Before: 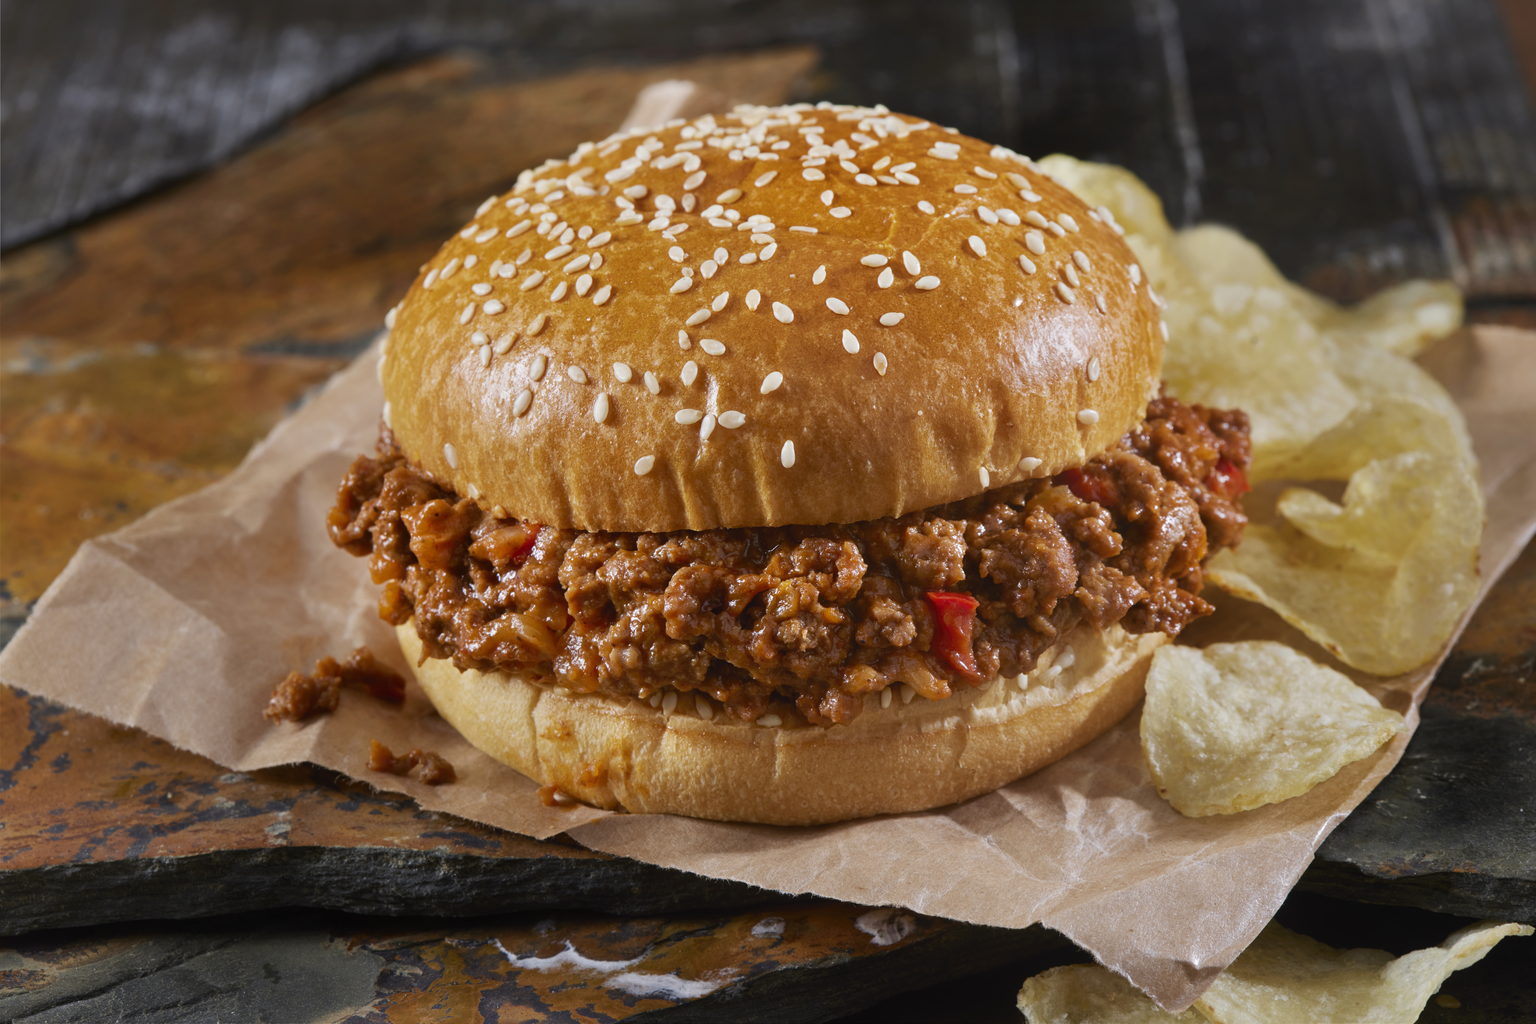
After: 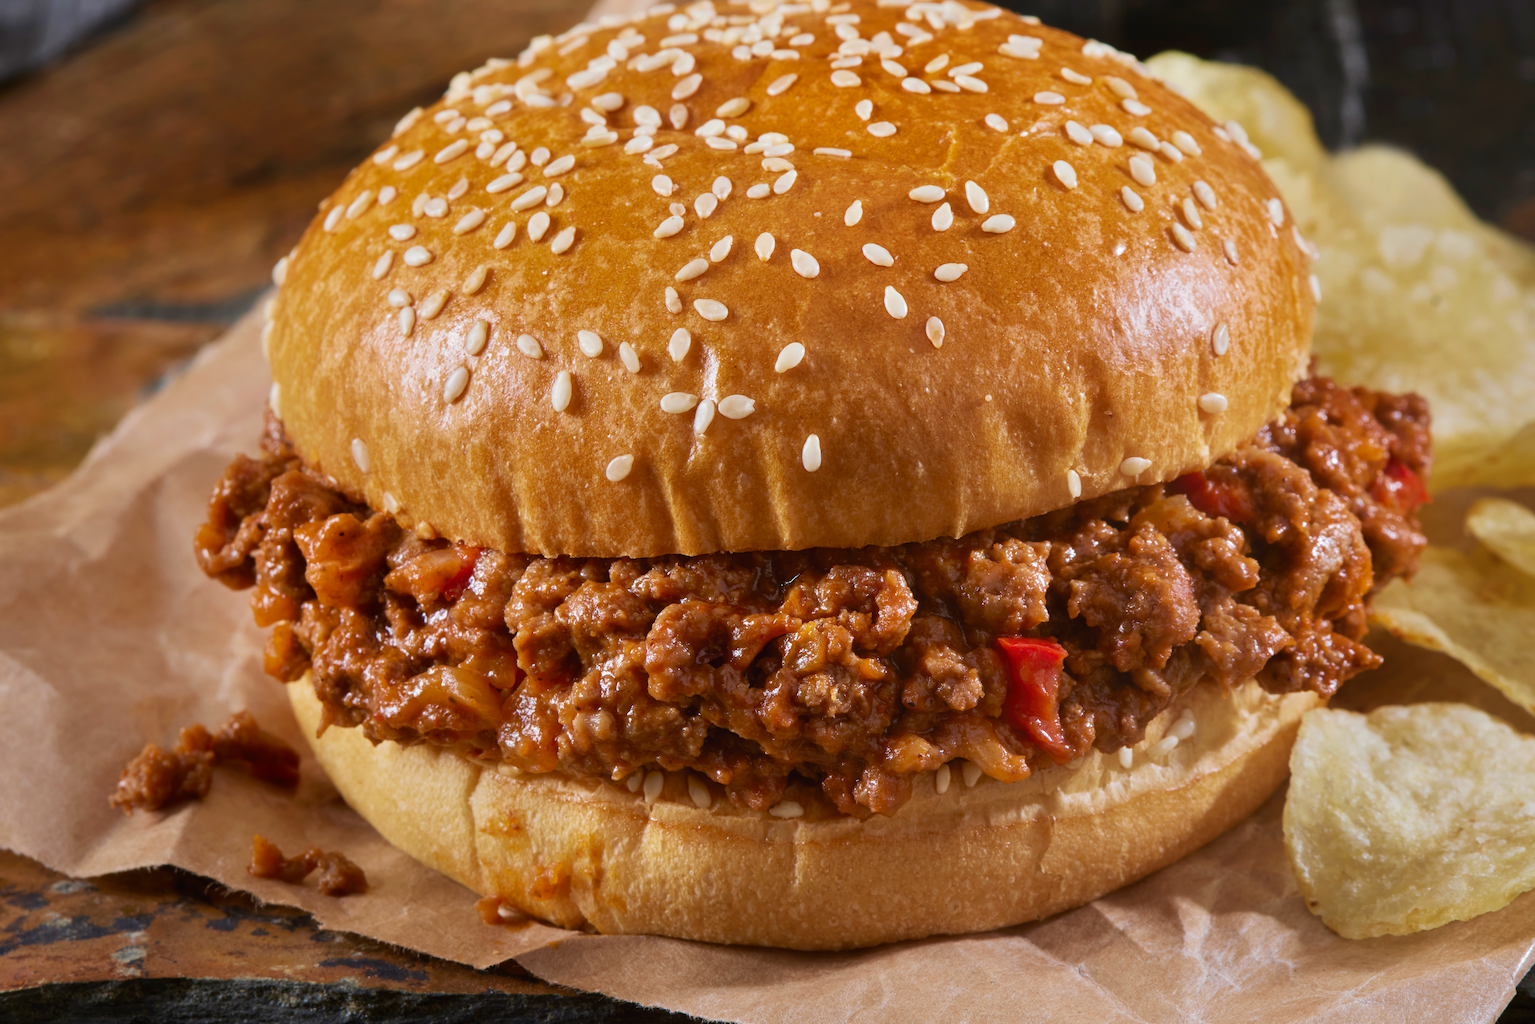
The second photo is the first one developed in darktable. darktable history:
crop and rotate: left 11.831%, top 11.346%, right 13.429%, bottom 13.899%
velvia: on, module defaults
